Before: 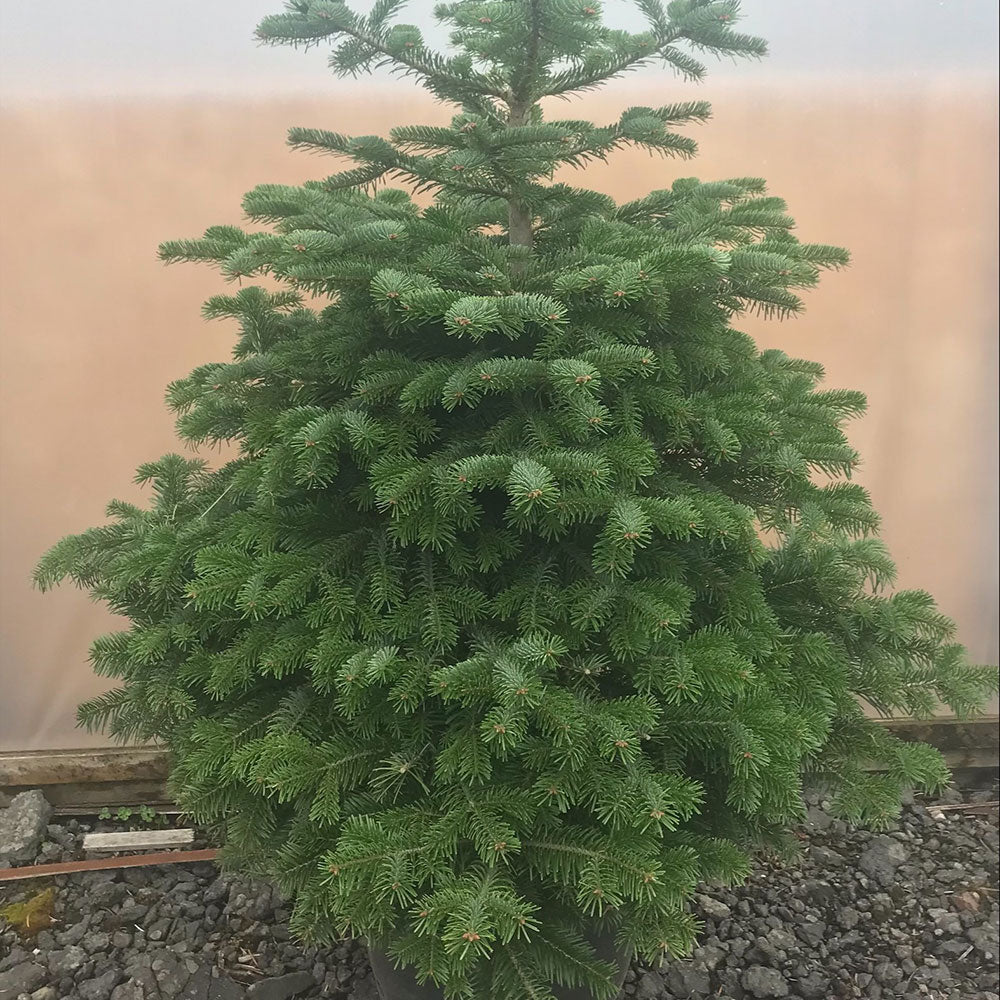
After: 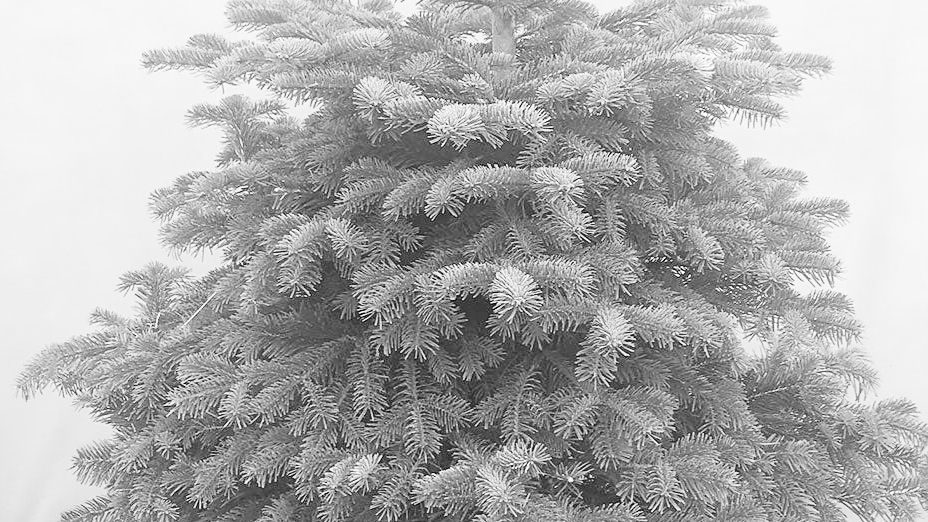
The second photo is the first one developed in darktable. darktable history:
monochrome: a 14.95, b -89.96
sharpen: amount 0.2
exposure: exposure 1.25 EV, compensate exposure bias true, compensate highlight preservation false
base curve: curves: ch0 [(0, 0) (0.028, 0.03) (0.121, 0.232) (0.46, 0.748) (0.859, 0.968) (1, 1)], preserve colors none
crop: left 1.744%, top 19.225%, right 5.069%, bottom 28.357%
color zones: curves: ch0 [(0, 0.613) (0.01, 0.613) (0.245, 0.448) (0.498, 0.529) (0.642, 0.665) (0.879, 0.777) (0.99, 0.613)]; ch1 [(0, 0.035) (0.121, 0.189) (0.259, 0.197) (0.415, 0.061) (0.589, 0.022) (0.732, 0.022) (0.857, 0.026) (0.991, 0.053)]
